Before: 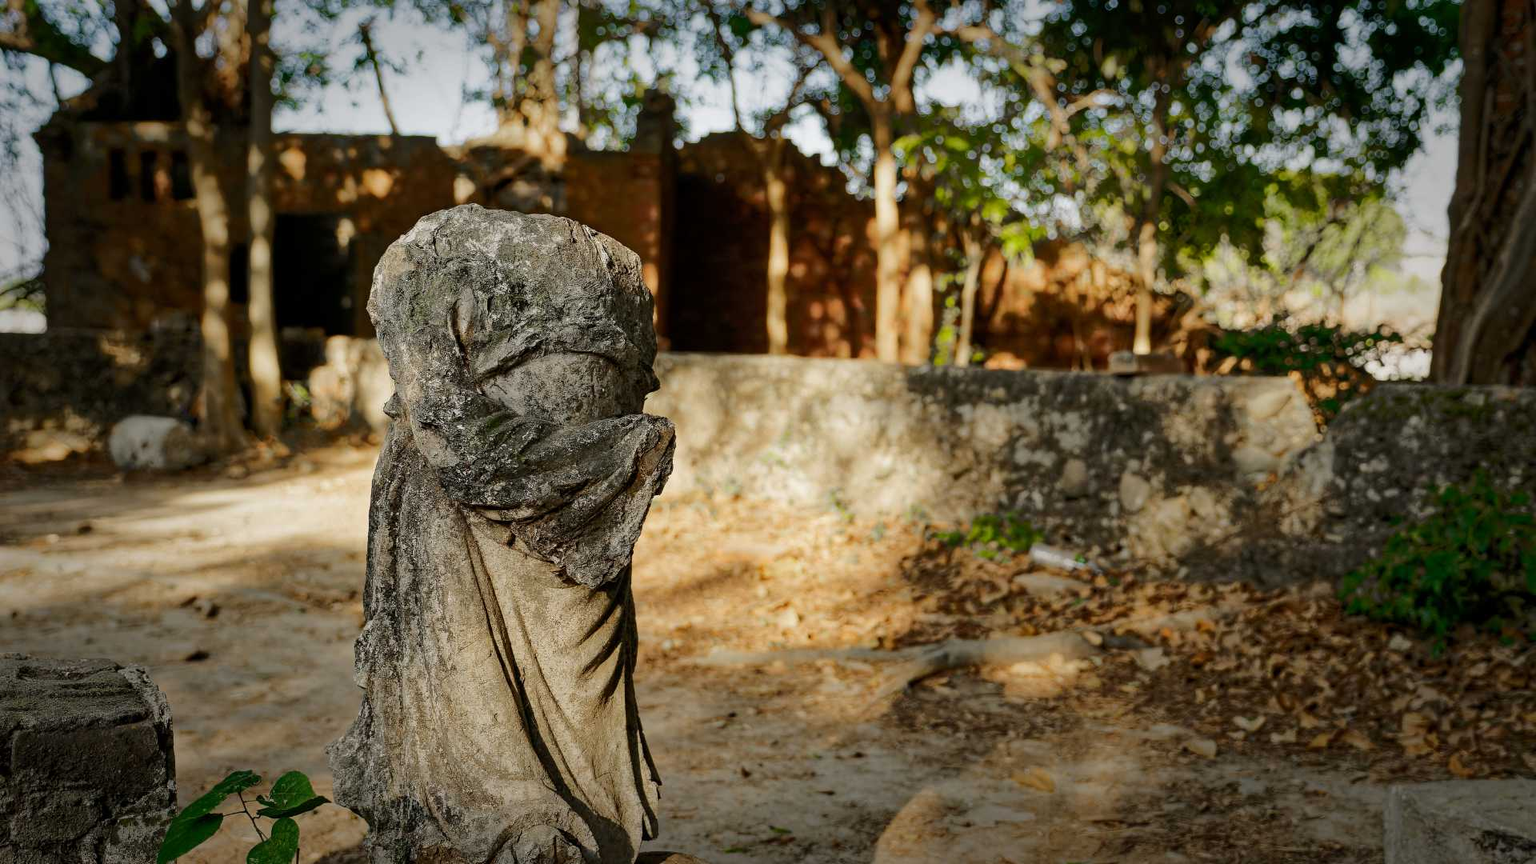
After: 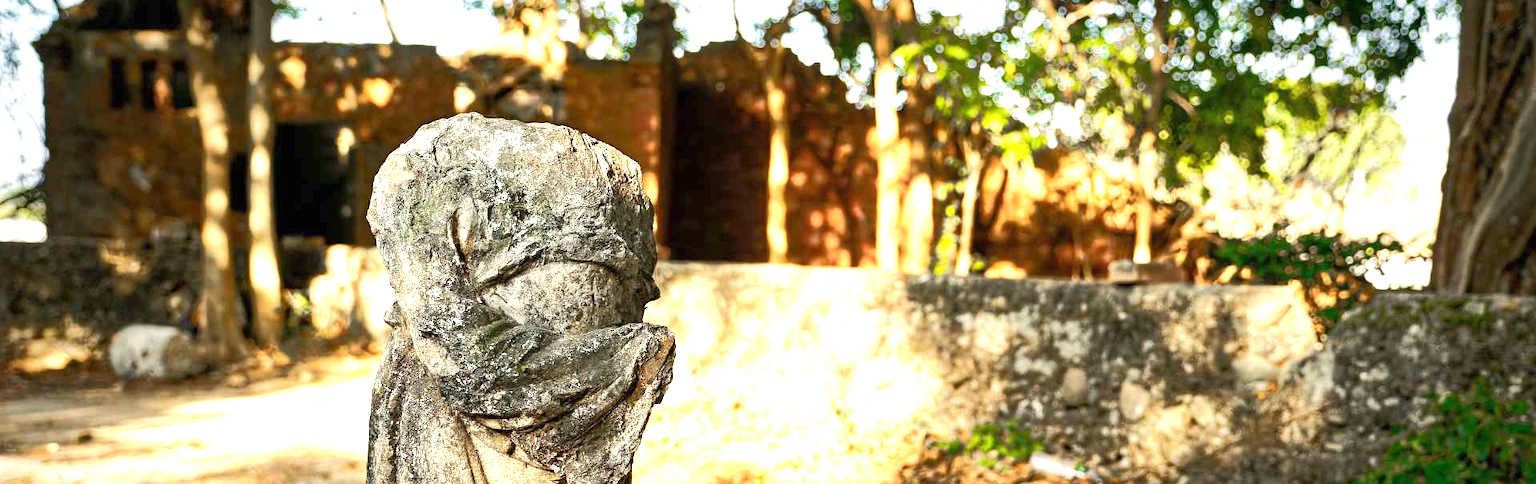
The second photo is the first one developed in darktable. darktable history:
rotate and perspective: crop left 0, crop top 0
exposure: black level correction 0, exposure 1.741 EV, compensate exposure bias true, compensate highlight preservation false
crop and rotate: top 10.605%, bottom 33.274%
tone equalizer: on, module defaults
